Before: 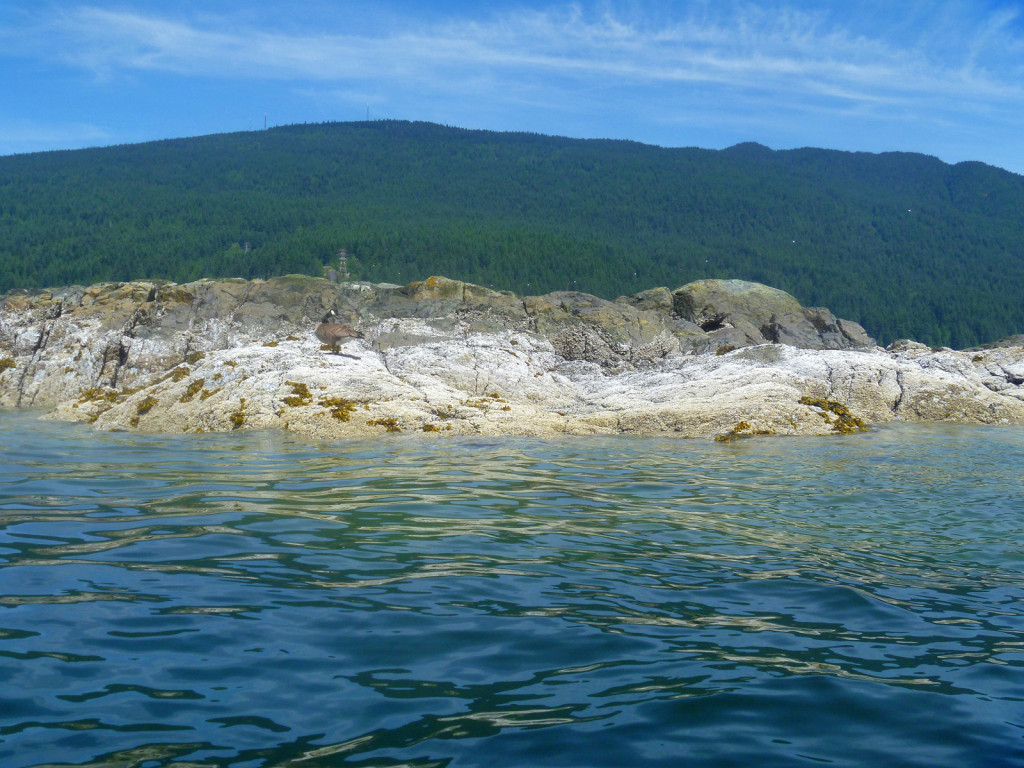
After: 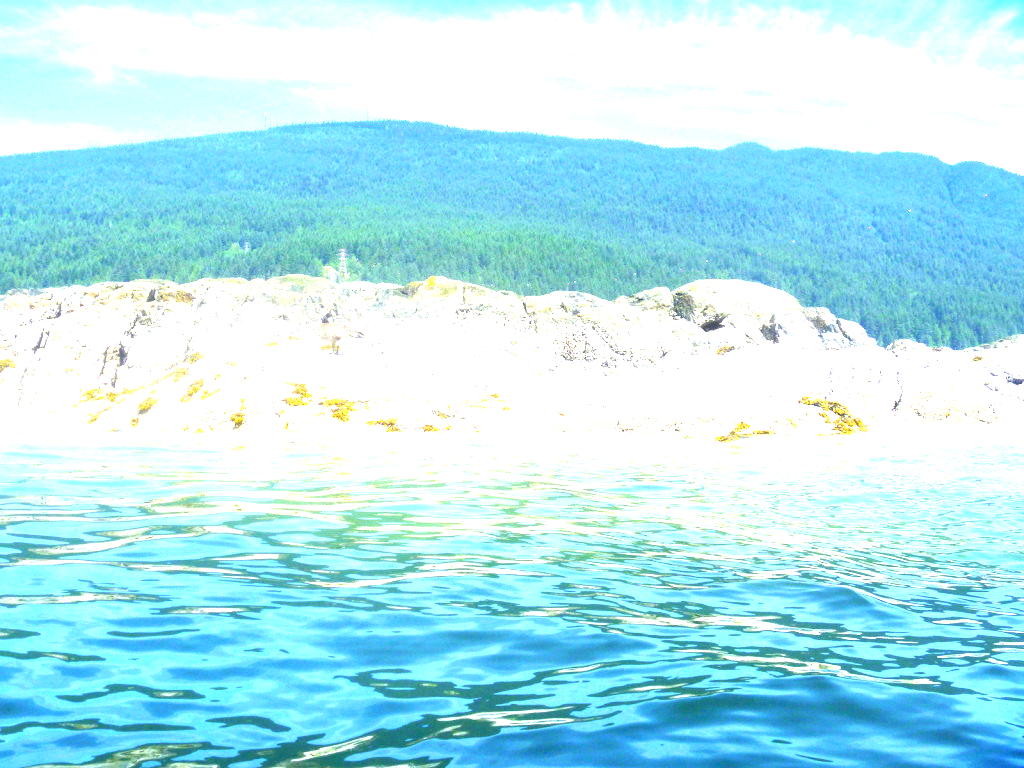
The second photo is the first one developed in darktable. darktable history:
exposure: exposure 2.904 EV, compensate highlight preservation false
